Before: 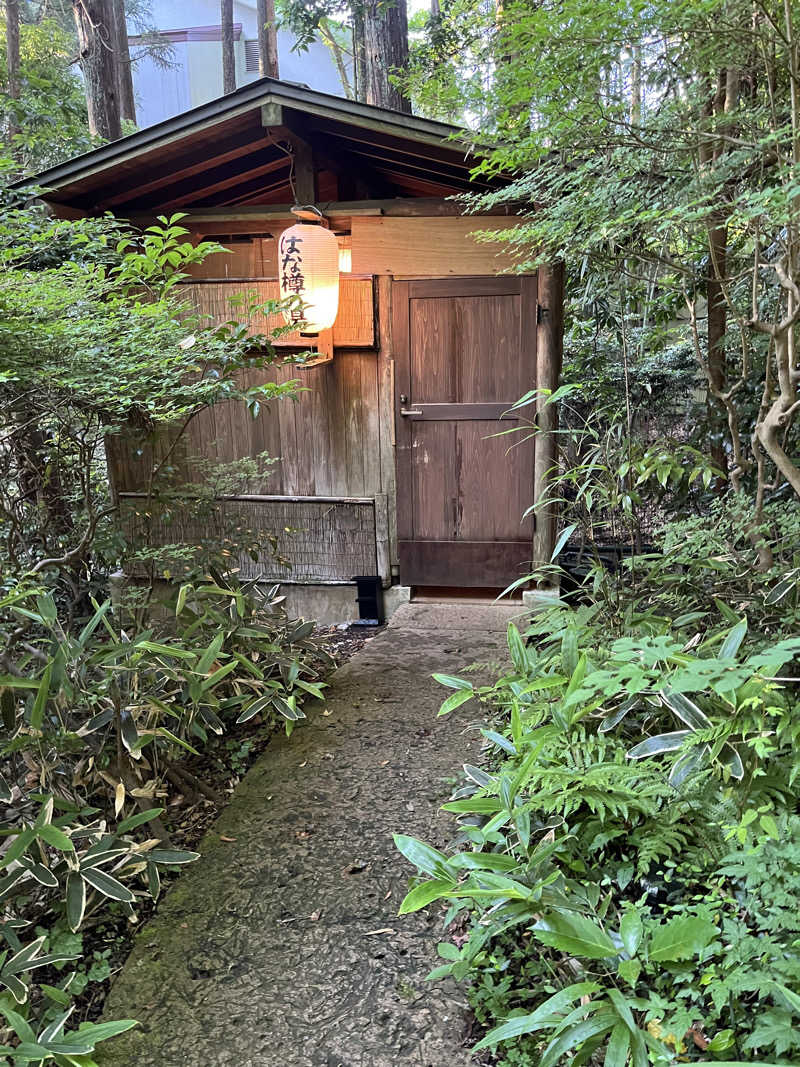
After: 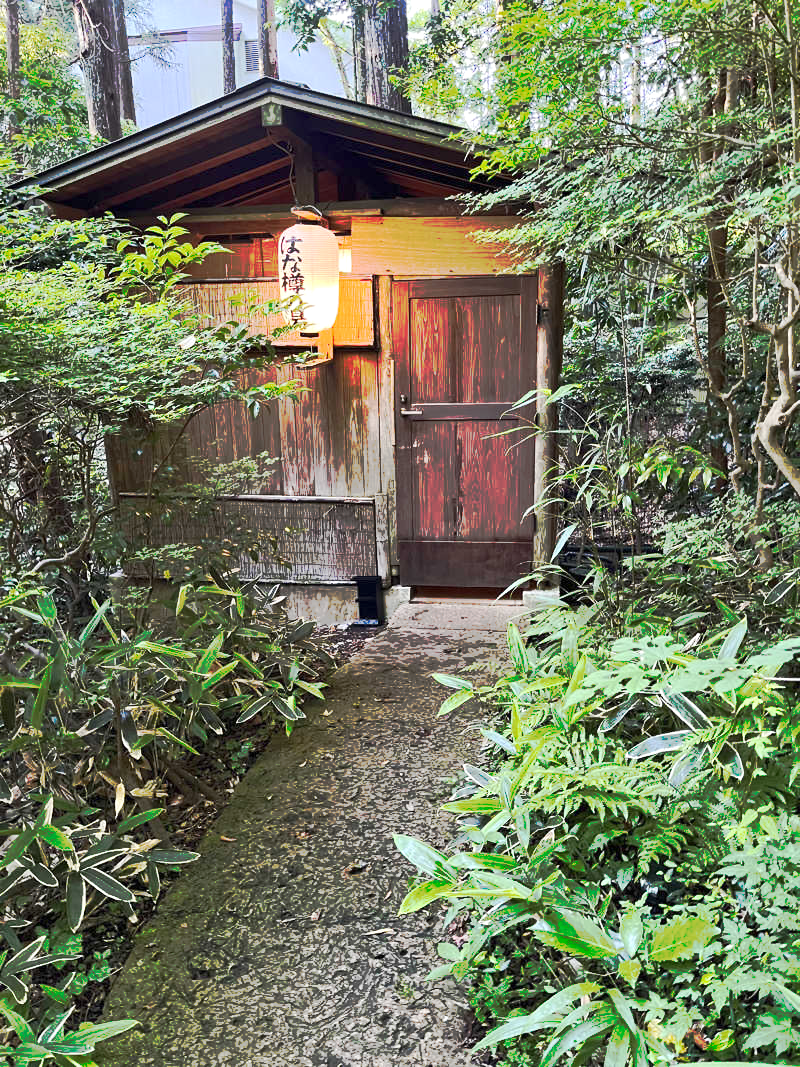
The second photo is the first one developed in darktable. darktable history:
tone curve: curves: ch0 [(0, 0) (0.003, 0.003) (0.011, 0.01) (0.025, 0.023) (0.044, 0.042) (0.069, 0.065) (0.1, 0.094) (0.136, 0.128) (0.177, 0.167) (0.224, 0.211) (0.277, 0.261) (0.335, 0.316) (0.399, 0.376) (0.468, 0.441) (0.543, 0.685) (0.623, 0.741) (0.709, 0.8) (0.801, 0.863) (0.898, 0.929) (1, 1)], preserve colors none
tone equalizer: -8 EV 0.27 EV, -7 EV 0.408 EV, -6 EV 0.45 EV, -5 EV 0.283 EV, -3 EV -0.264 EV, -2 EV -0.398 EV, -1 EV -0.428 EV, +0 EV -0.264 EV
exposure: black level correction 0, exposure 0.498 EV, compensate highlight preservation false
